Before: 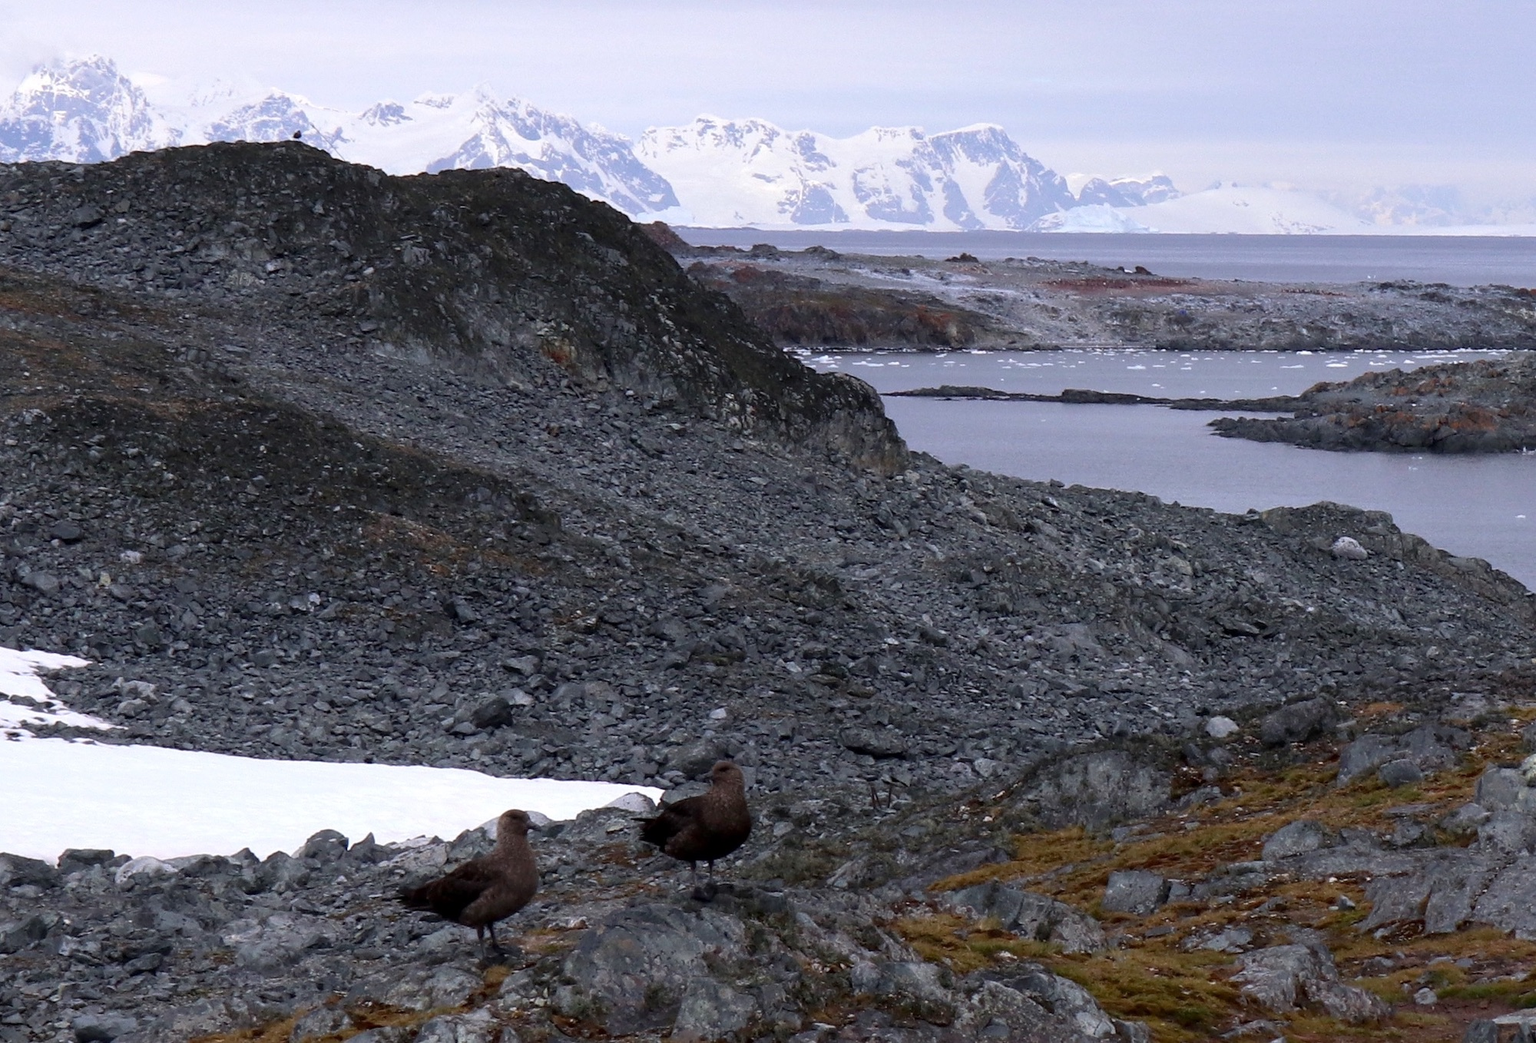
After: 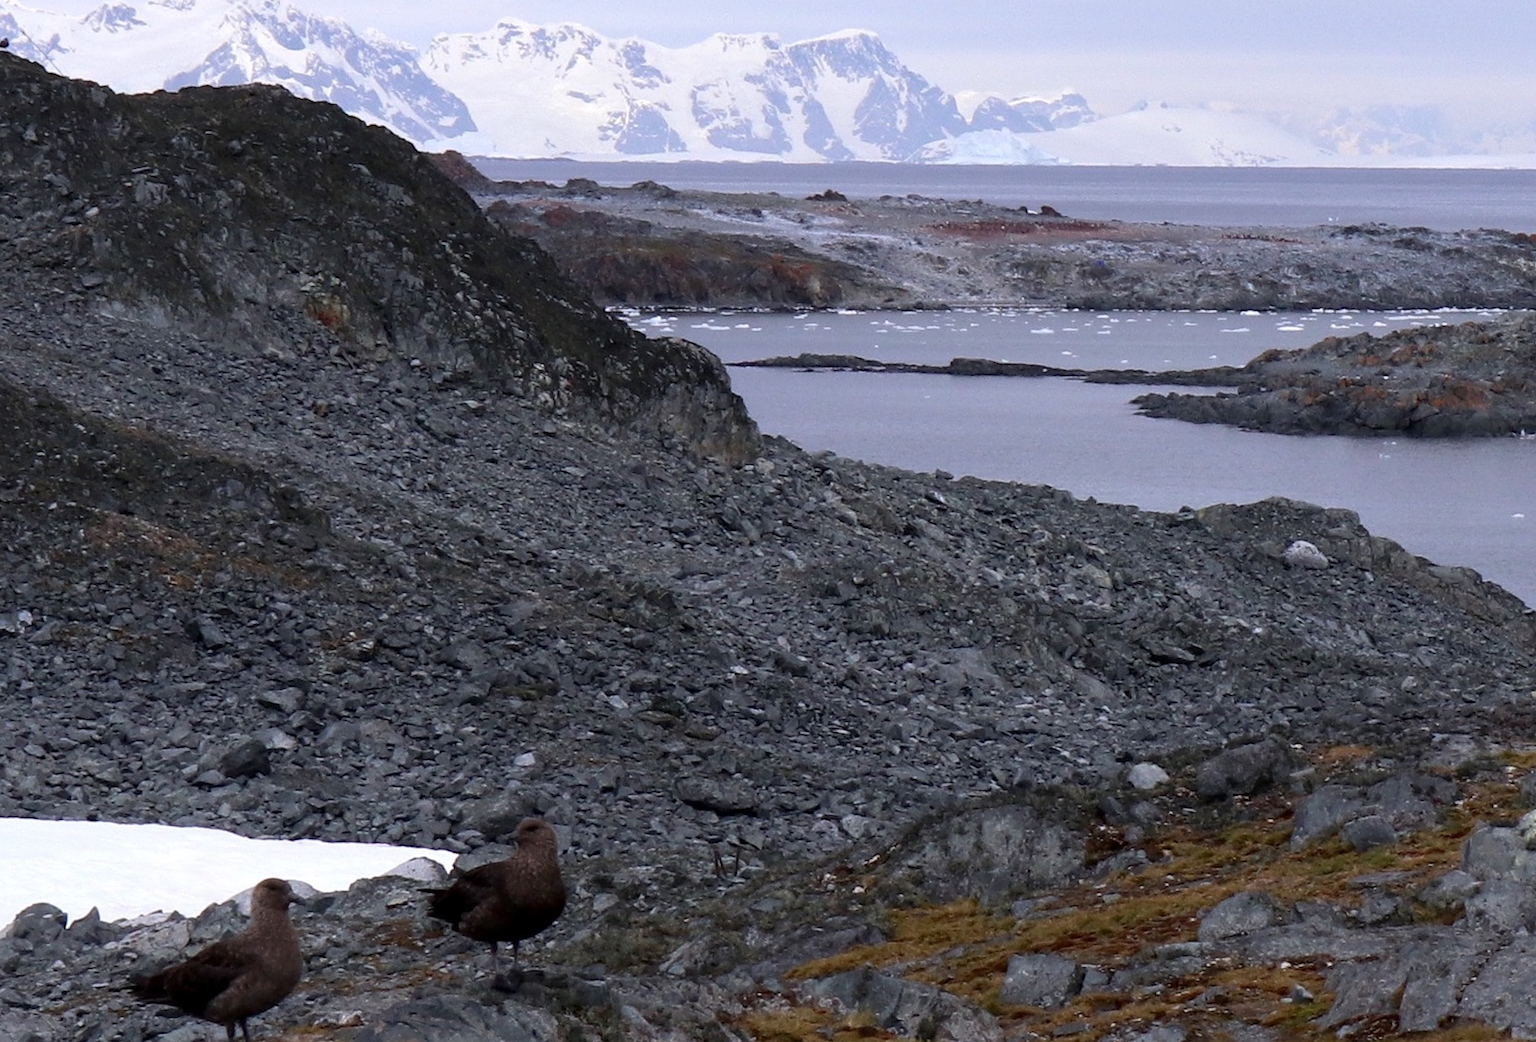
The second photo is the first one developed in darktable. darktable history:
crop: left 19.159%, top 9.58%, bottom 9.58%
